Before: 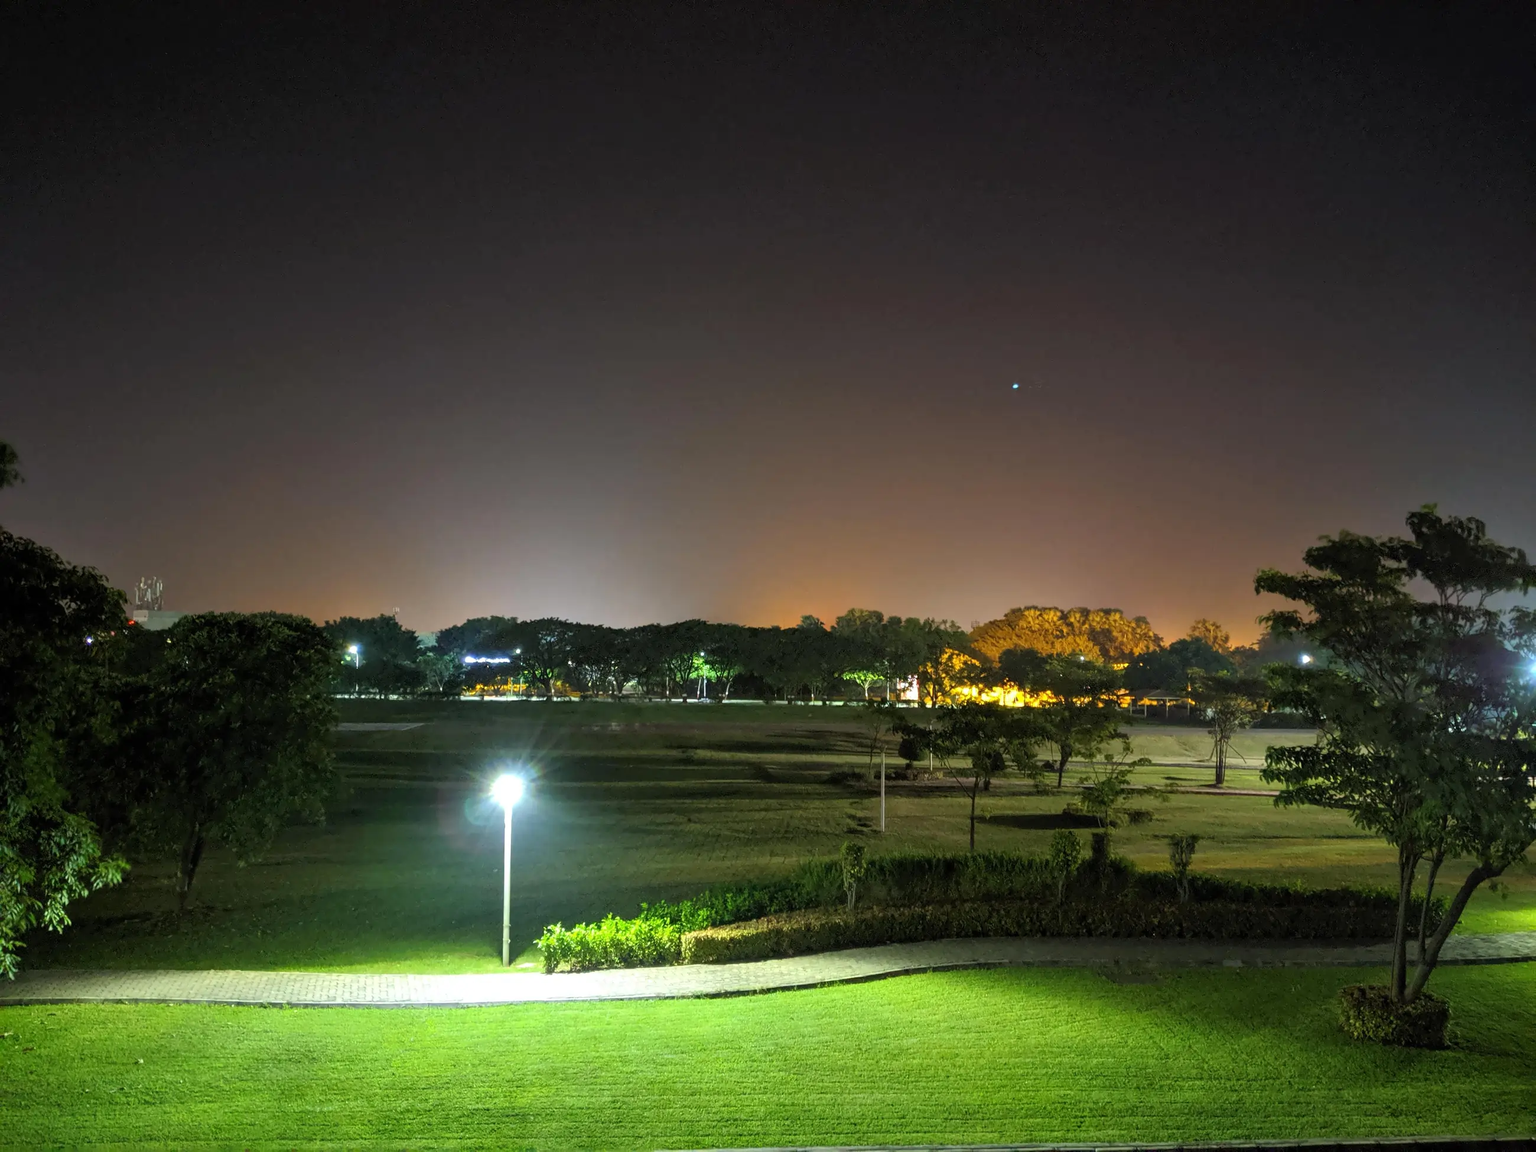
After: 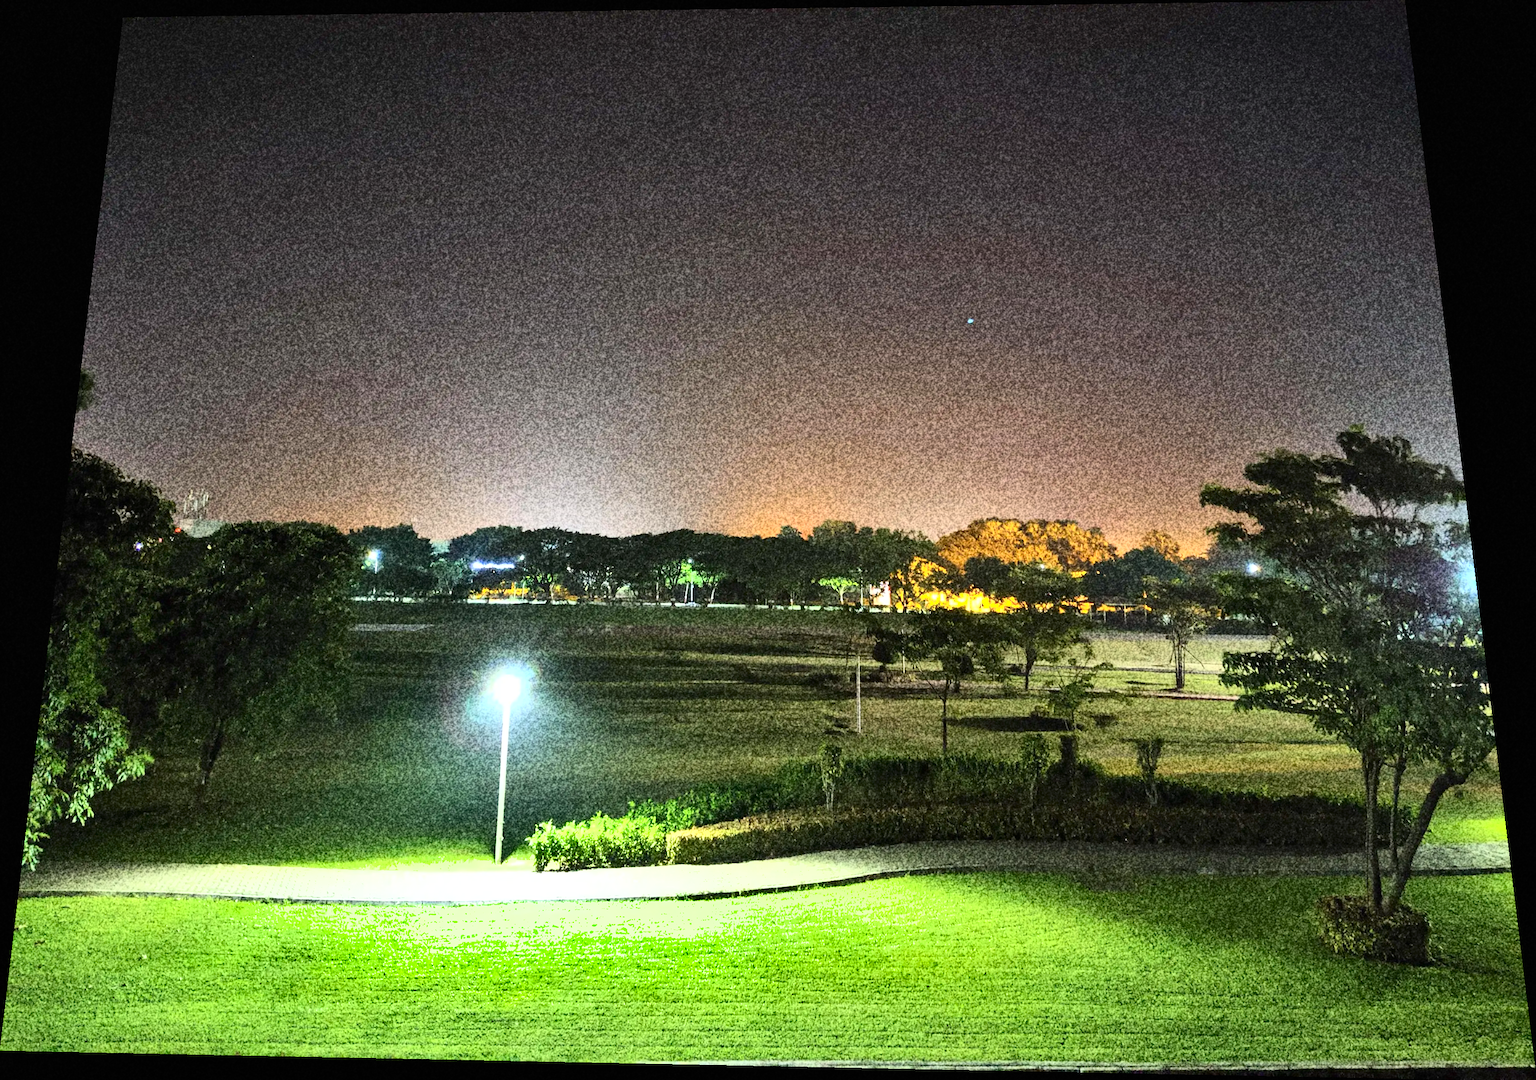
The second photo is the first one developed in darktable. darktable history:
grain: coarseness 30.02 ISO, strength 100%
shadows and highlights: radius 108.52, shadows 40.68, highlights -72.88, low approximation 0.01, soften with gaussian
rotate and perspective: rotation 0.128°, lens shift (vertical) -0.181, lens shift (horizontal) -0.044, shear 0.001, automatic cropping off
exposure: black level correction 0, exposure 0.7 EV, compensate exposure bias true, compensate highlight preservation false
contrast brightness saturation: contrast 0.24, brightness 0.09
